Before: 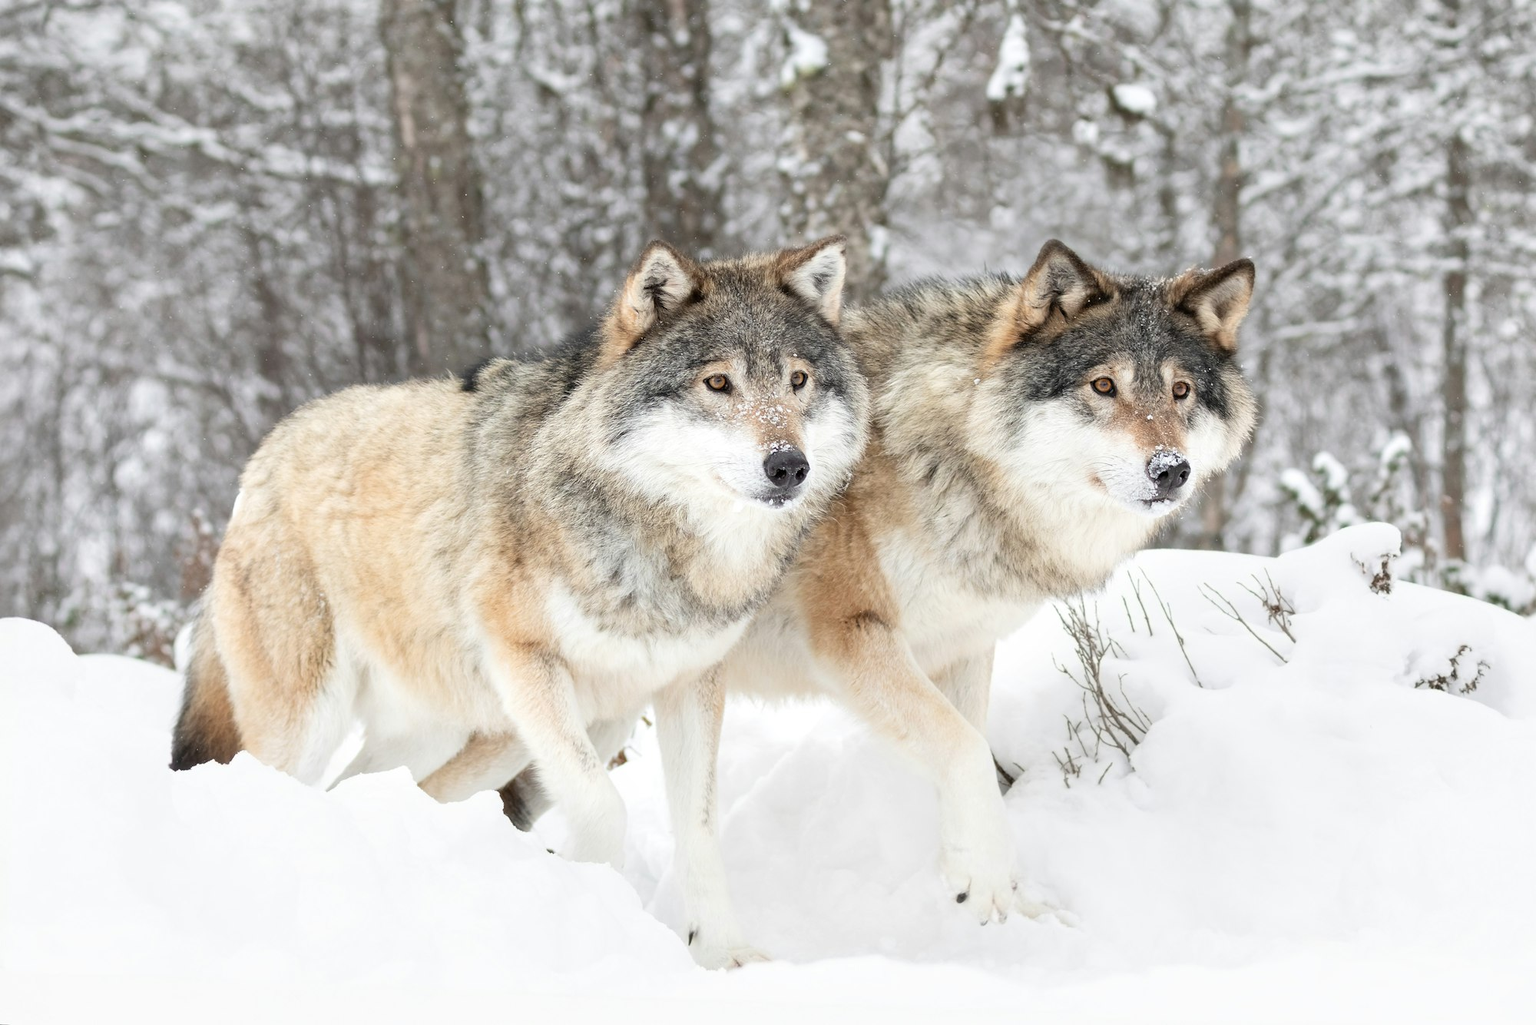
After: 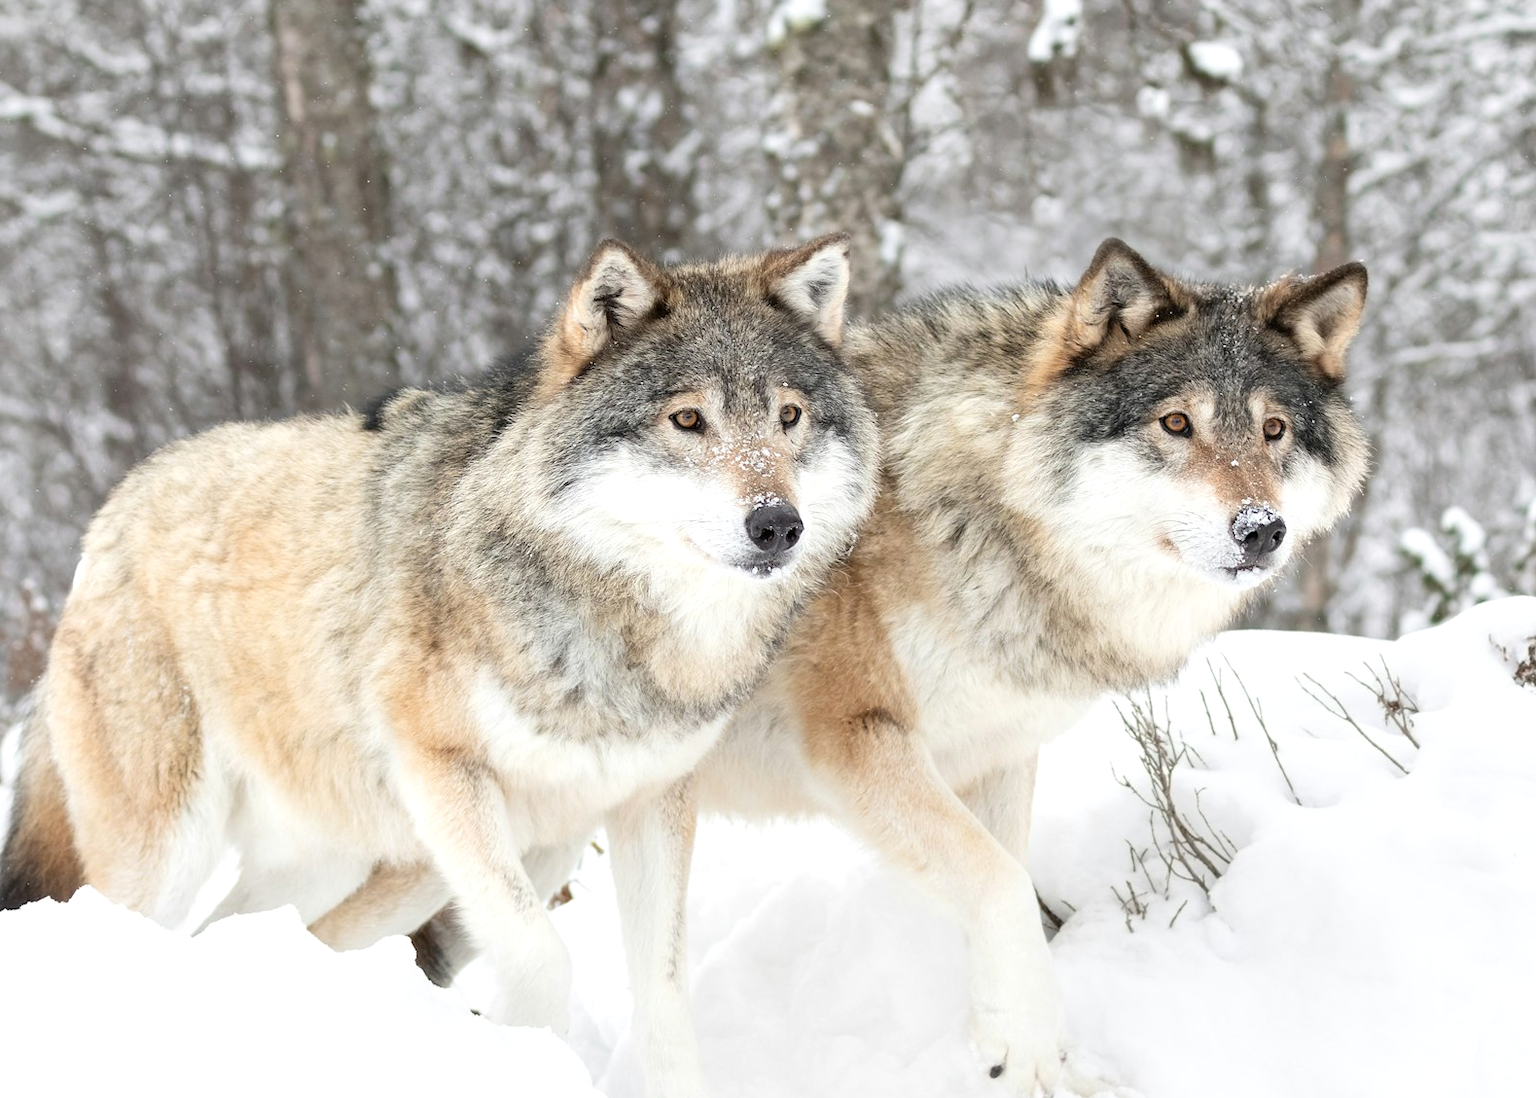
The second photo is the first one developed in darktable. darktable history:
exposure: exposure 0.131 EV, compensate exposure bias true, compensate highlight preservation false
crop: left 11.427%, top 5.027%, right 9.588%, bottom 10.327%
